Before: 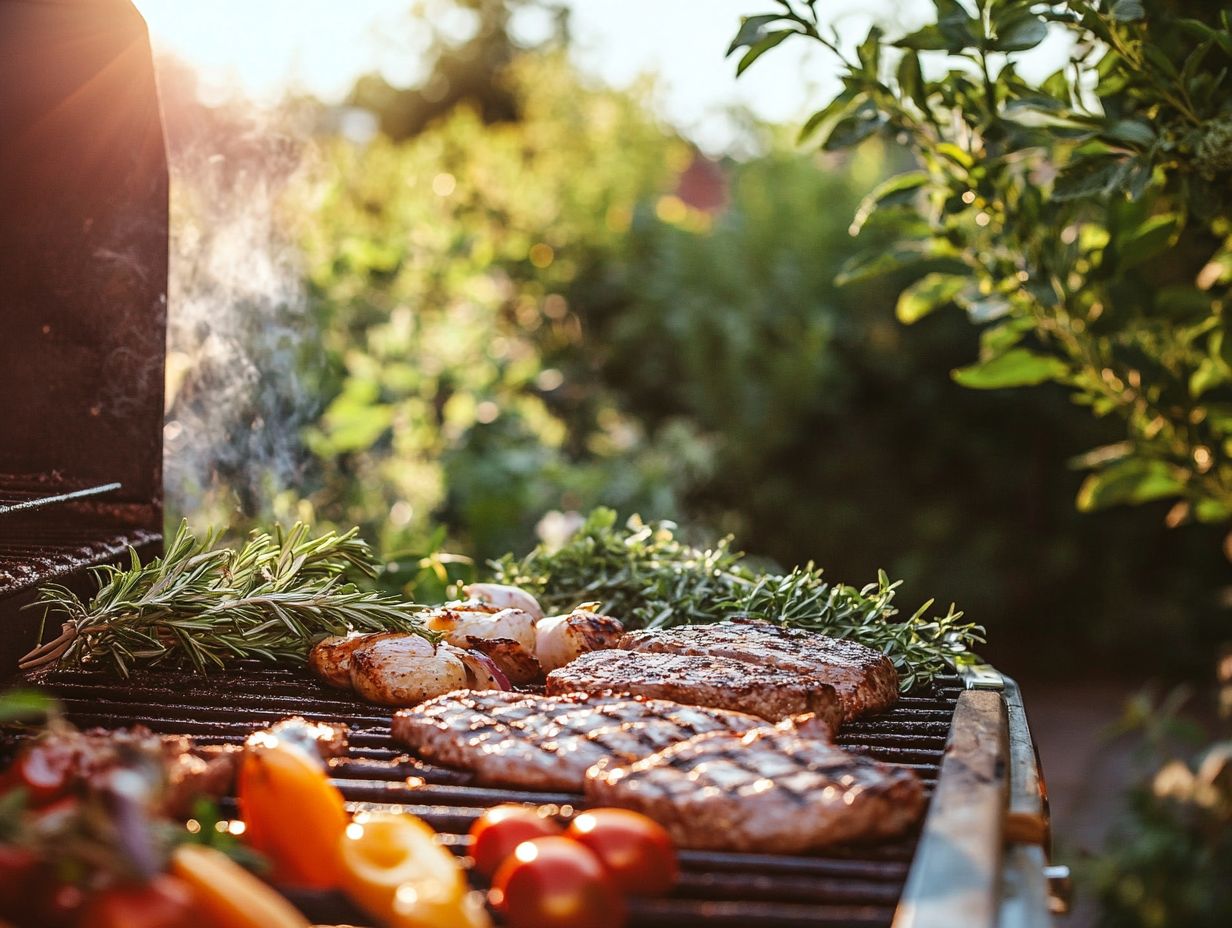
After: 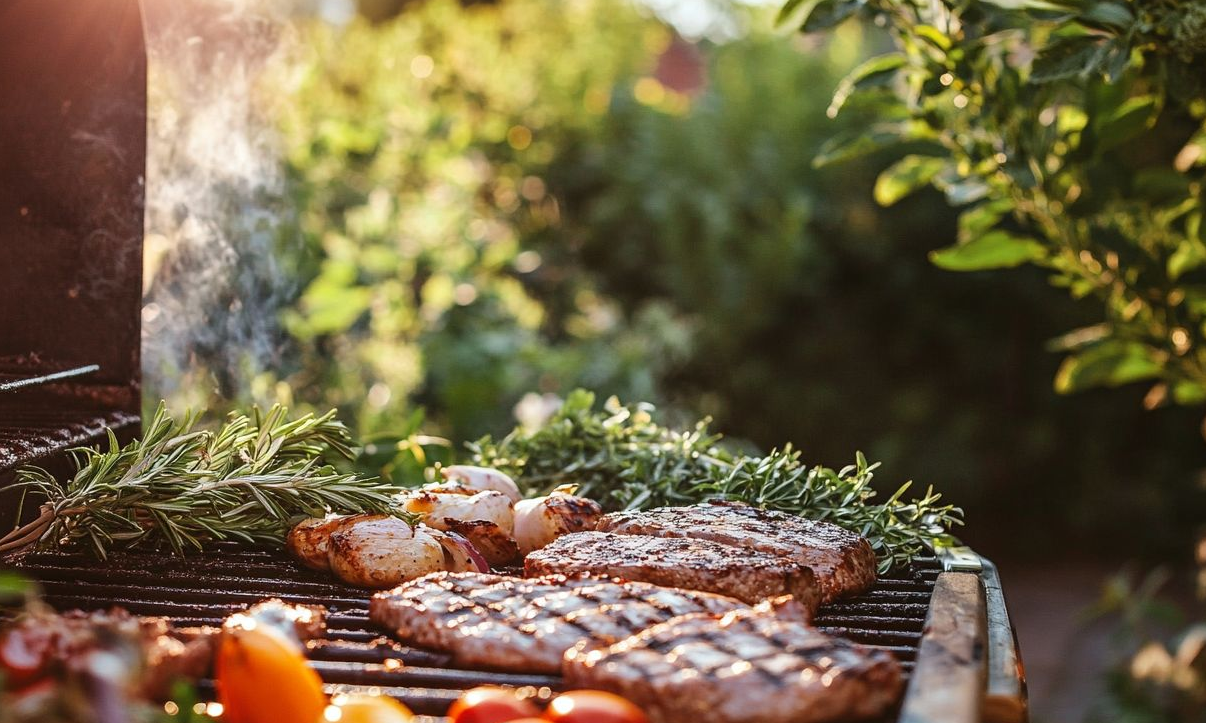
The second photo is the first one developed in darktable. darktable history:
crop and rotate: left 1.814%, top 12.818%, right 0.25%, bottom 9.225%
